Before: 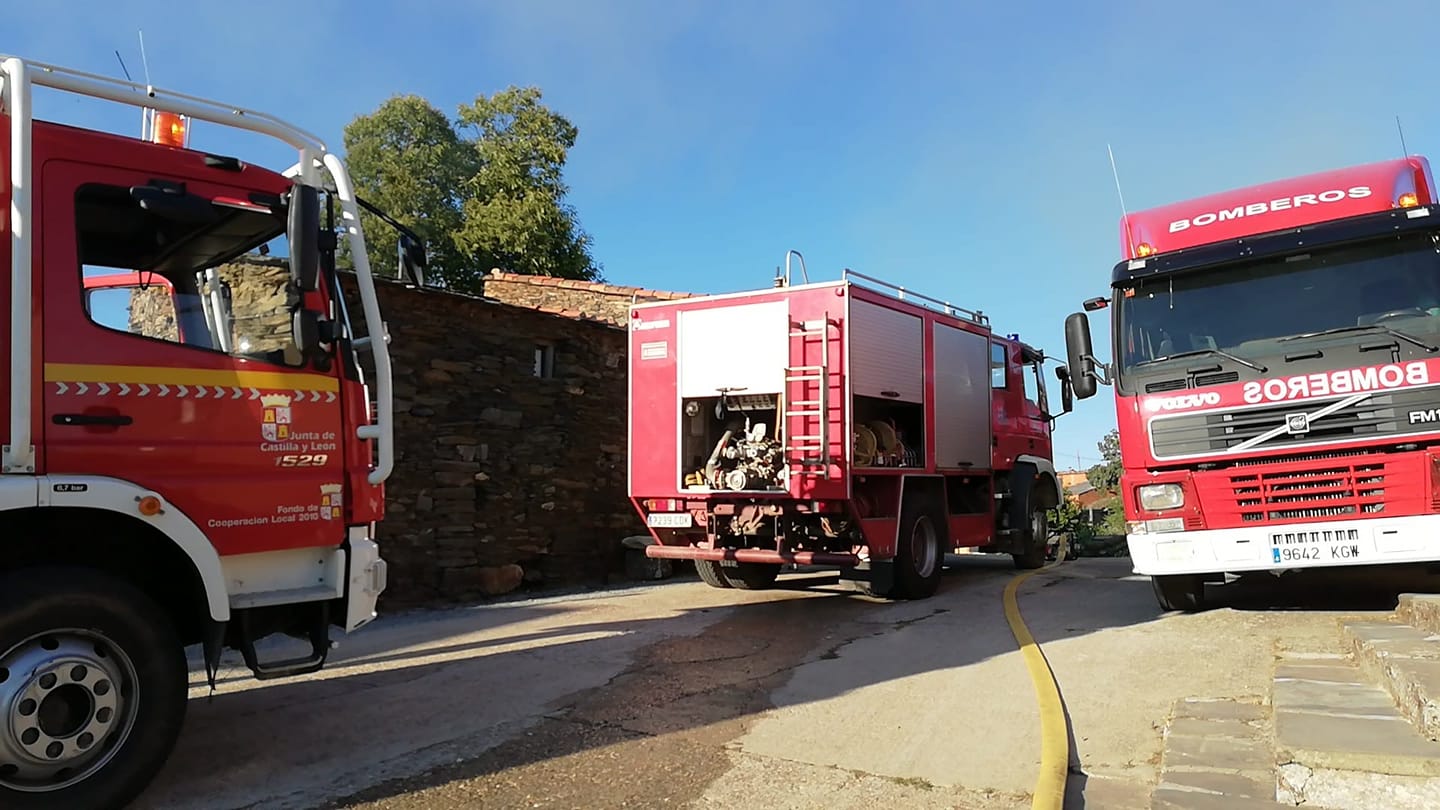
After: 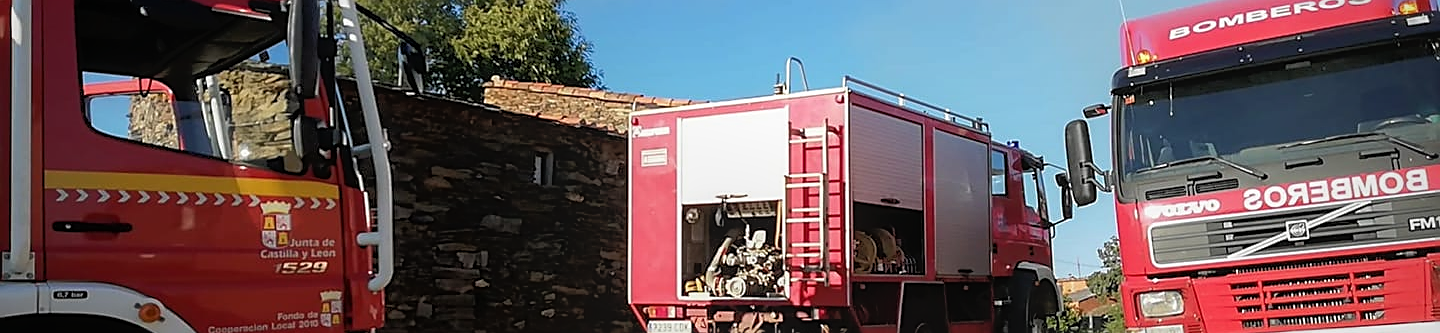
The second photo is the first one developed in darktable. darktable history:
vignetting: saturation -0.003, center (-0.032, -0.046)
crop and rotate: top 23.93%, bottom 34.884%
sharpen: on, module defaults
tone equalizer: -8 EV -1.85 EV, -7 EV -1.12 EV, -6 EV -1.6 EV
local contrast: detail 109%
